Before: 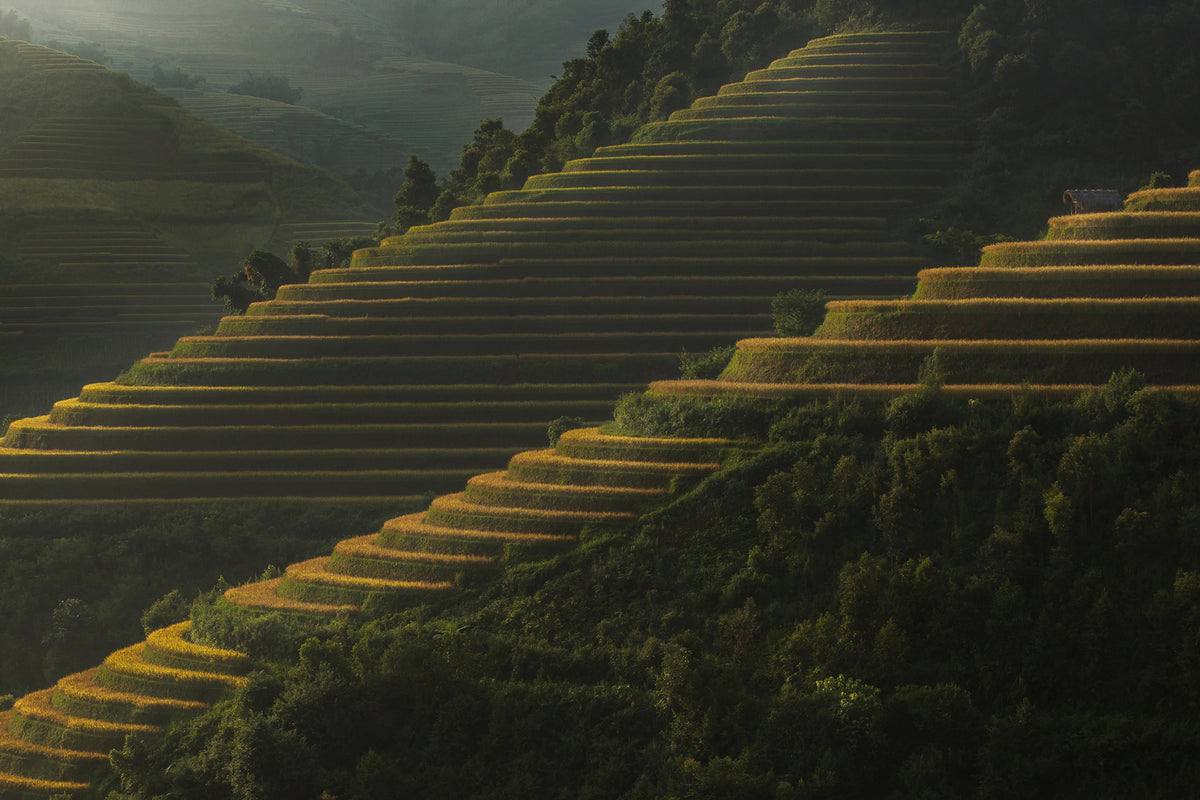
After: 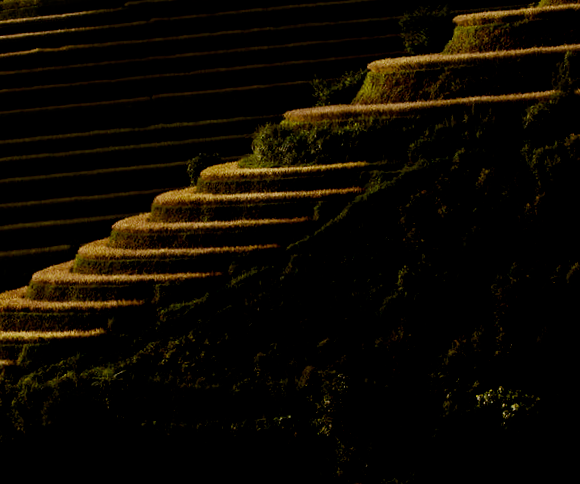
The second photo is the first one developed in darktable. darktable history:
filmic rgb: black relative exposure -2.85 EV, white relative exposure 4.56 EV, hardness 1.77, contrast 1.25, preserve chrominance no, color science v5 (2021)
rotate and perspective: rotation -5°, crop left 0.05, crop right 0.952, crop top 0.11, crop bottom 0.89
white balance: red 1.066, blue 1.119
color correction: saturation 0.85
crop and rotate: left 29.237%, top 31.152%, right 19.807%
contrast brightness saturation: contrast 0.13, brightness -0.24, saturation 0.14
contrast equalizer: y [[0.511, 0.558, 0.631, 0.632, 0.559, 0.512], [0.5 ×6], [0.5 ×6], [0 ×6], [0 ×6]]
